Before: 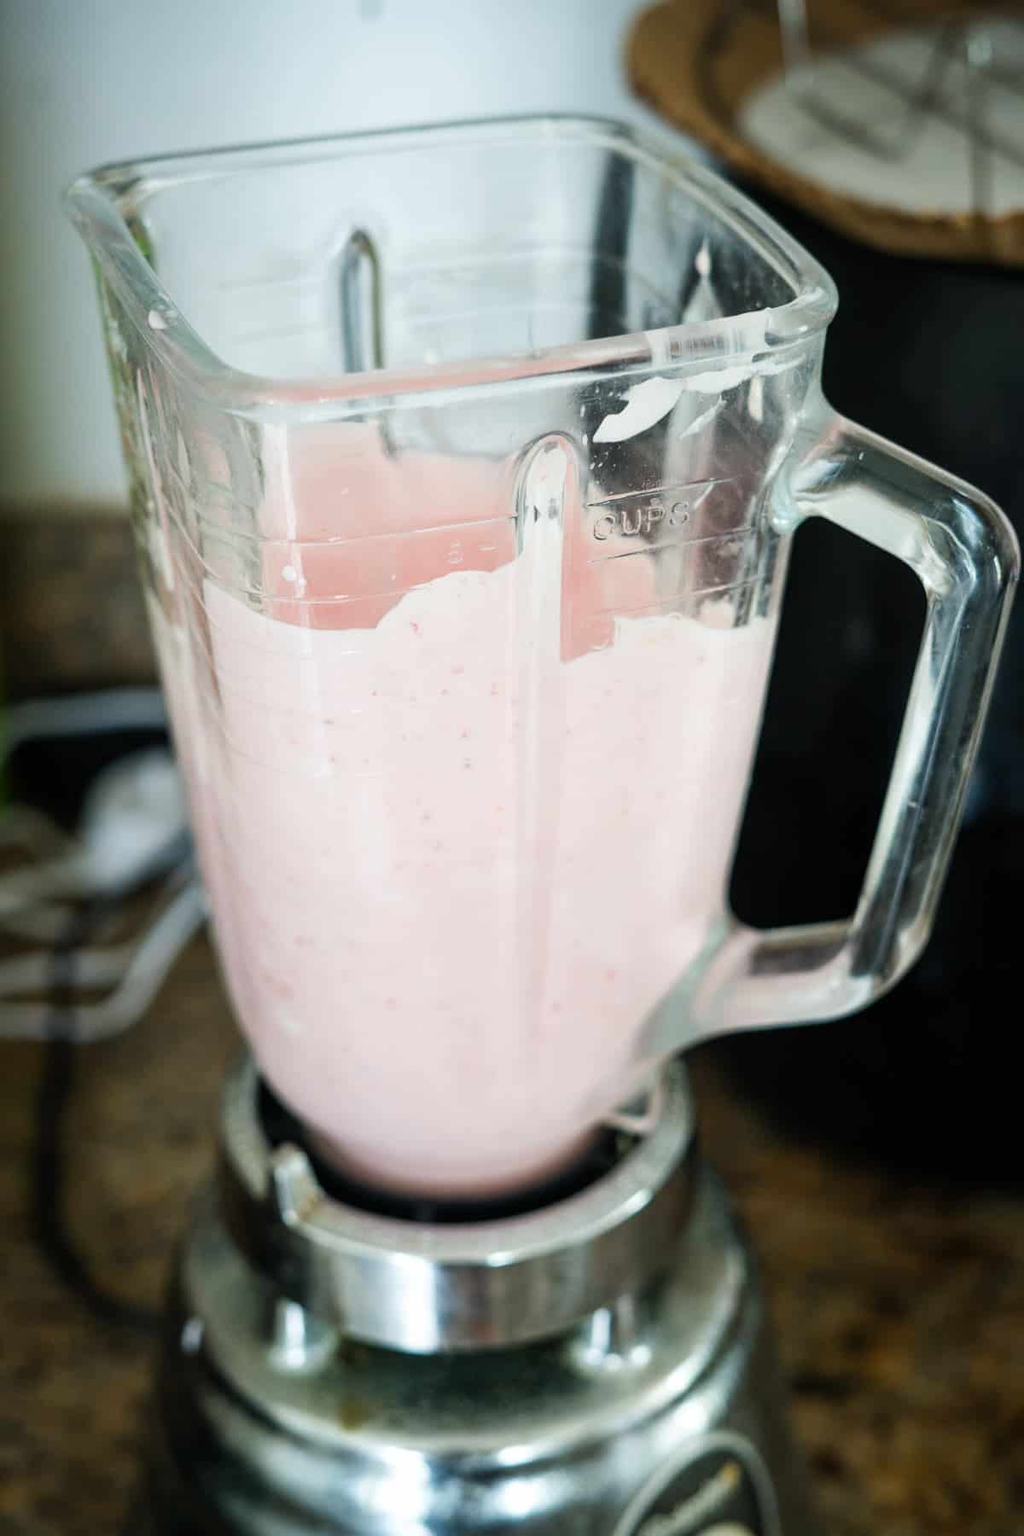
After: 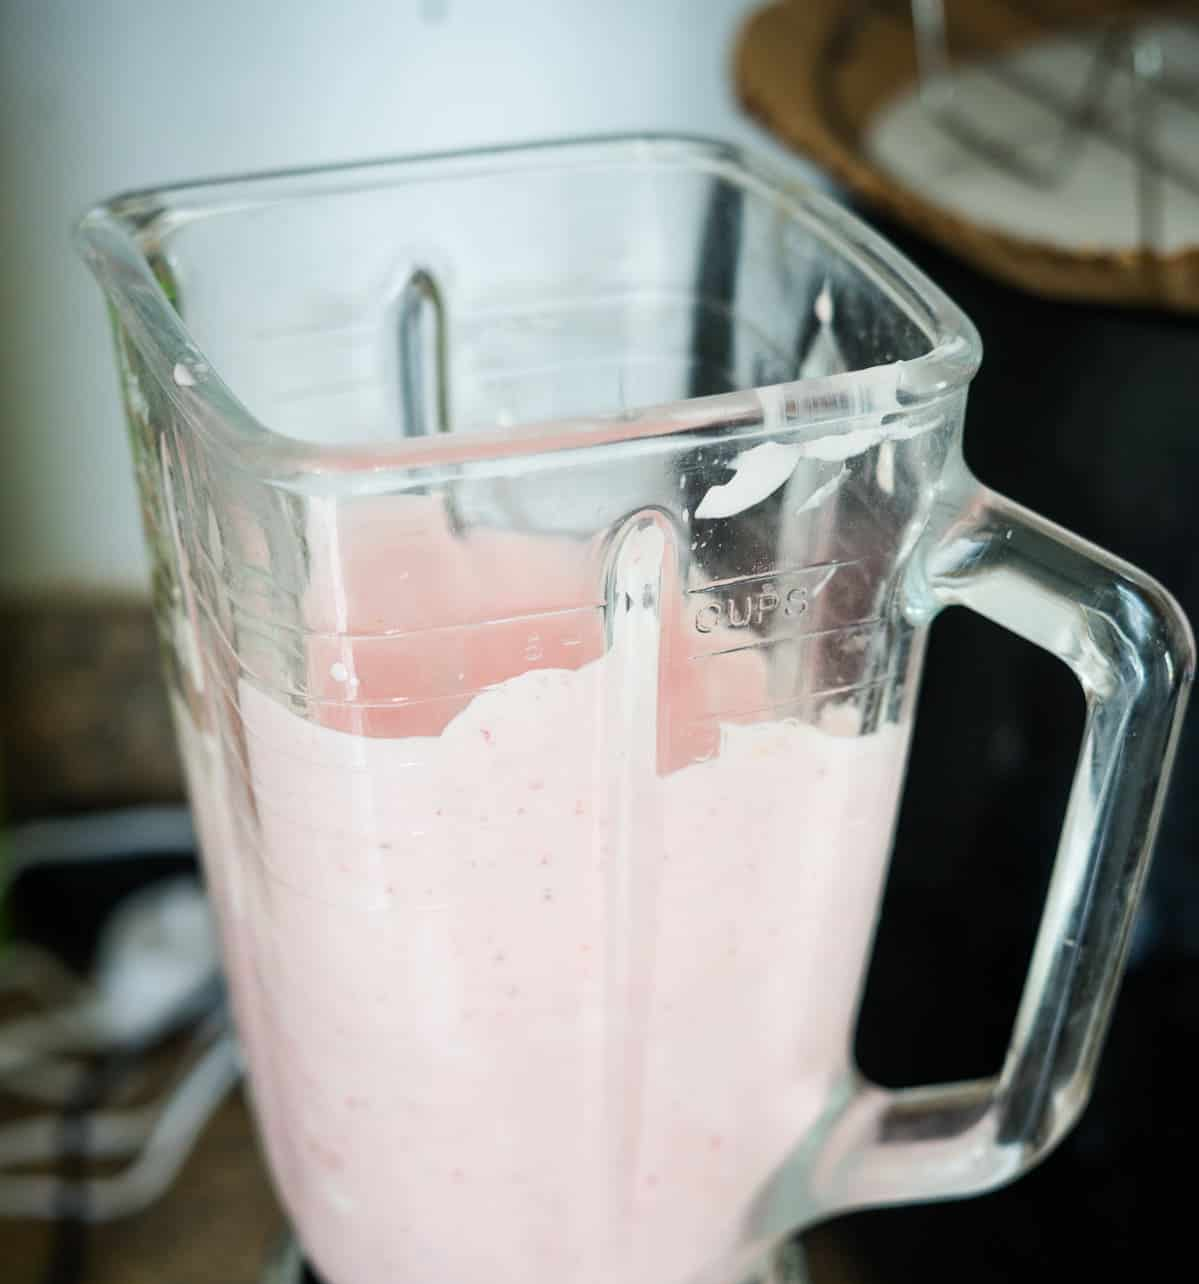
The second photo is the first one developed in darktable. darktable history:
crop: right 0%, bottom 28.659%
